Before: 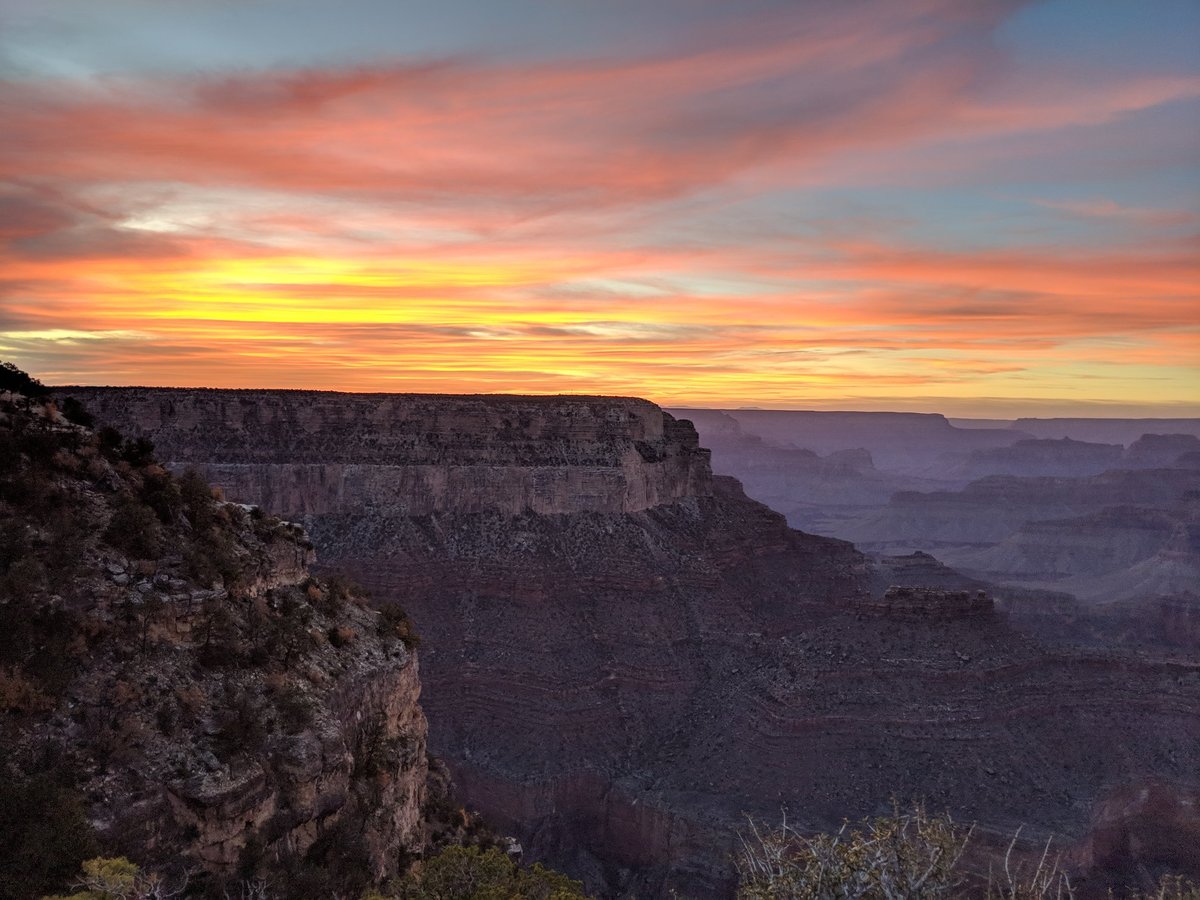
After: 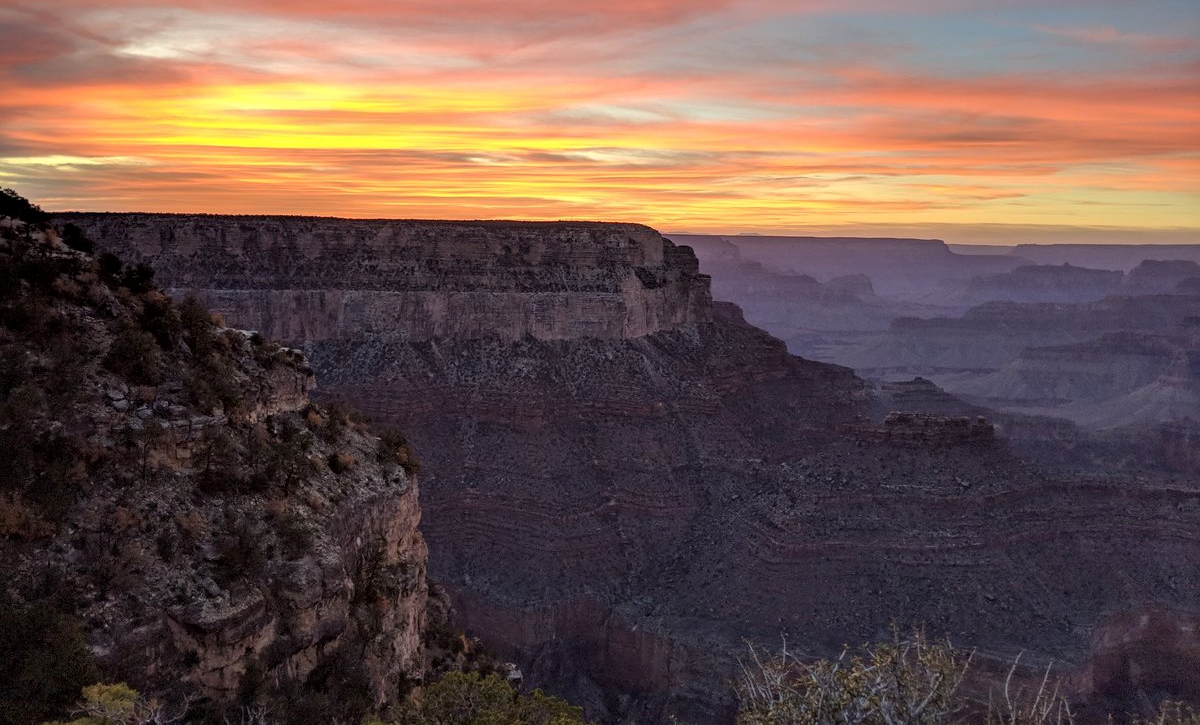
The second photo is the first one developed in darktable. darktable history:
exposure: black level correction 0.001, compensate exposure bias true, compensate highlight preservation false
crop and rotate: top 19.442%
local contrast: mode bilateral grid, contrast 10, coarseness 25, detail 115%, midtone range 0.2
